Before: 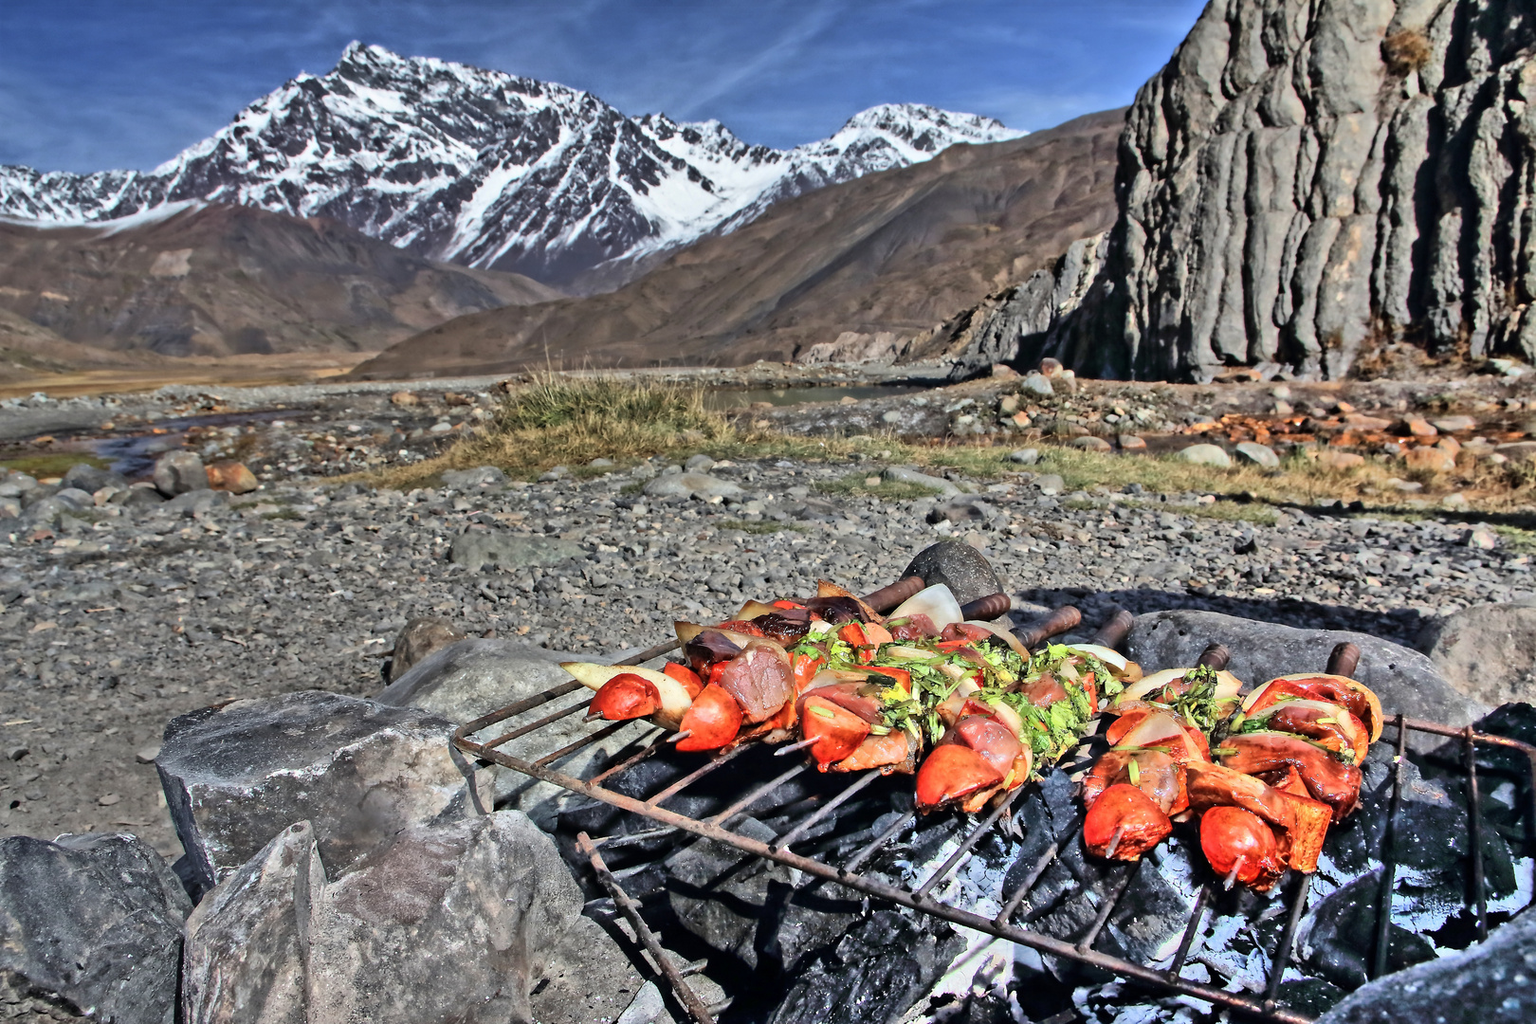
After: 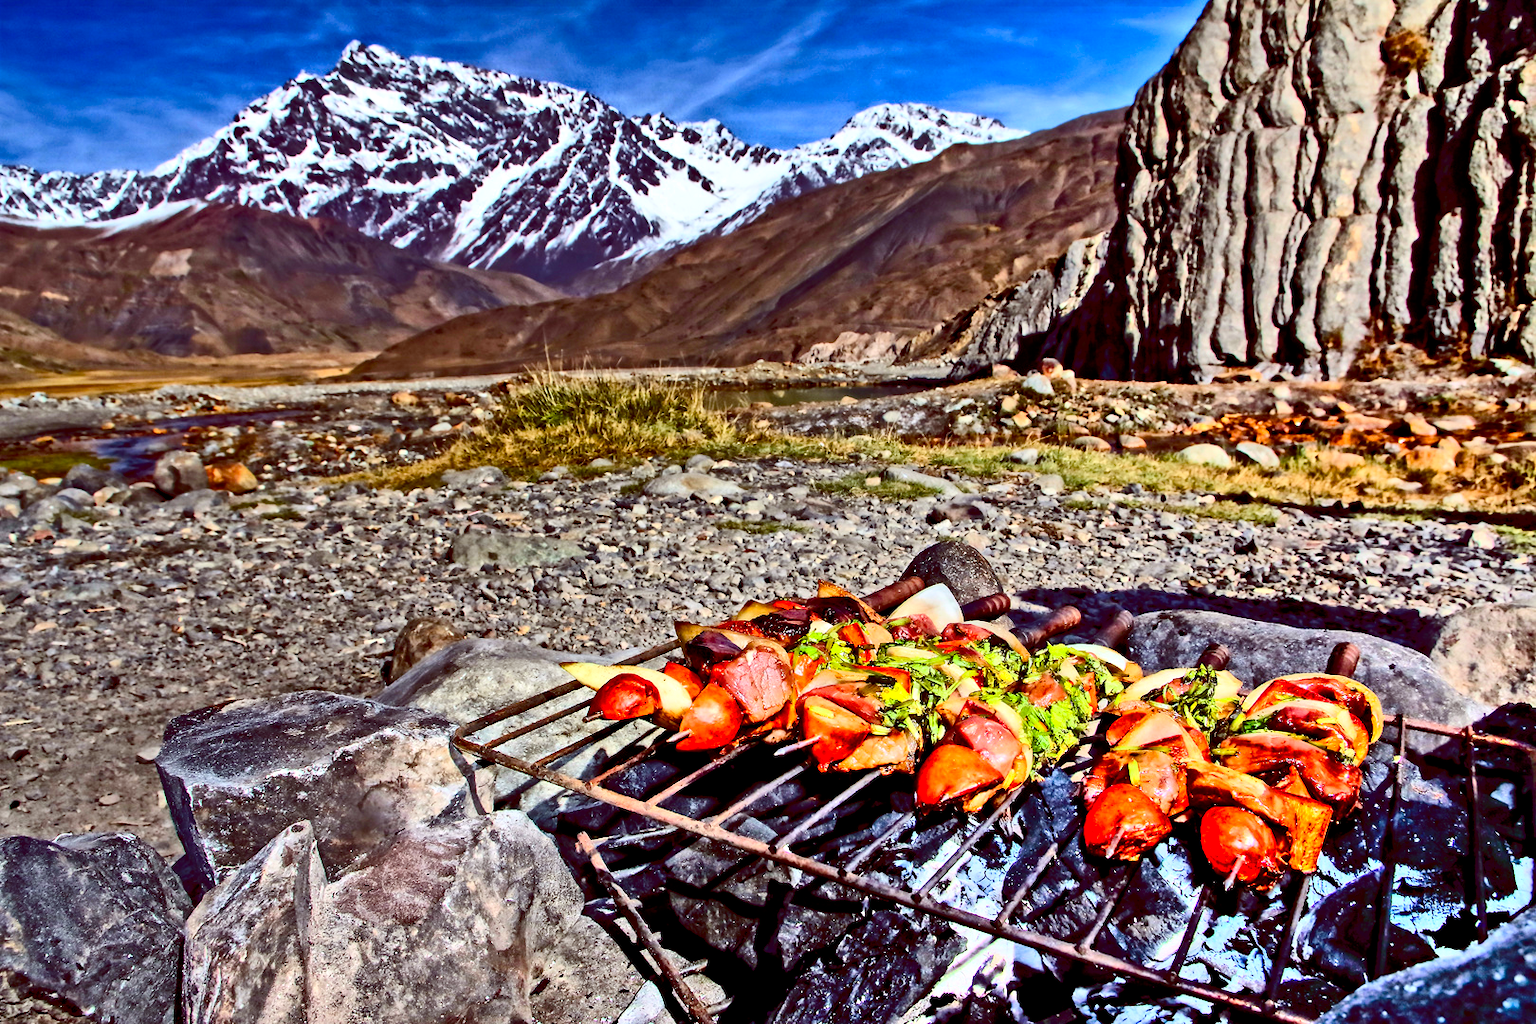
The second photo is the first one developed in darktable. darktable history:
contrast brightness saturation: contrast 0.325, brightness -0.075, saturation 0.168
color balance rgb: global offset › luminance -0.183%, global offset › chroma 0.27%, perceptual saturation grading › global saturation 0.962%, perceptual saturation grading › mid-tones 6.27%, perceptual saturation grading › shadows 71.789%, global vibrance 39.585%
exposure: exposure 0.203 EV, compensate highlight preservation false
